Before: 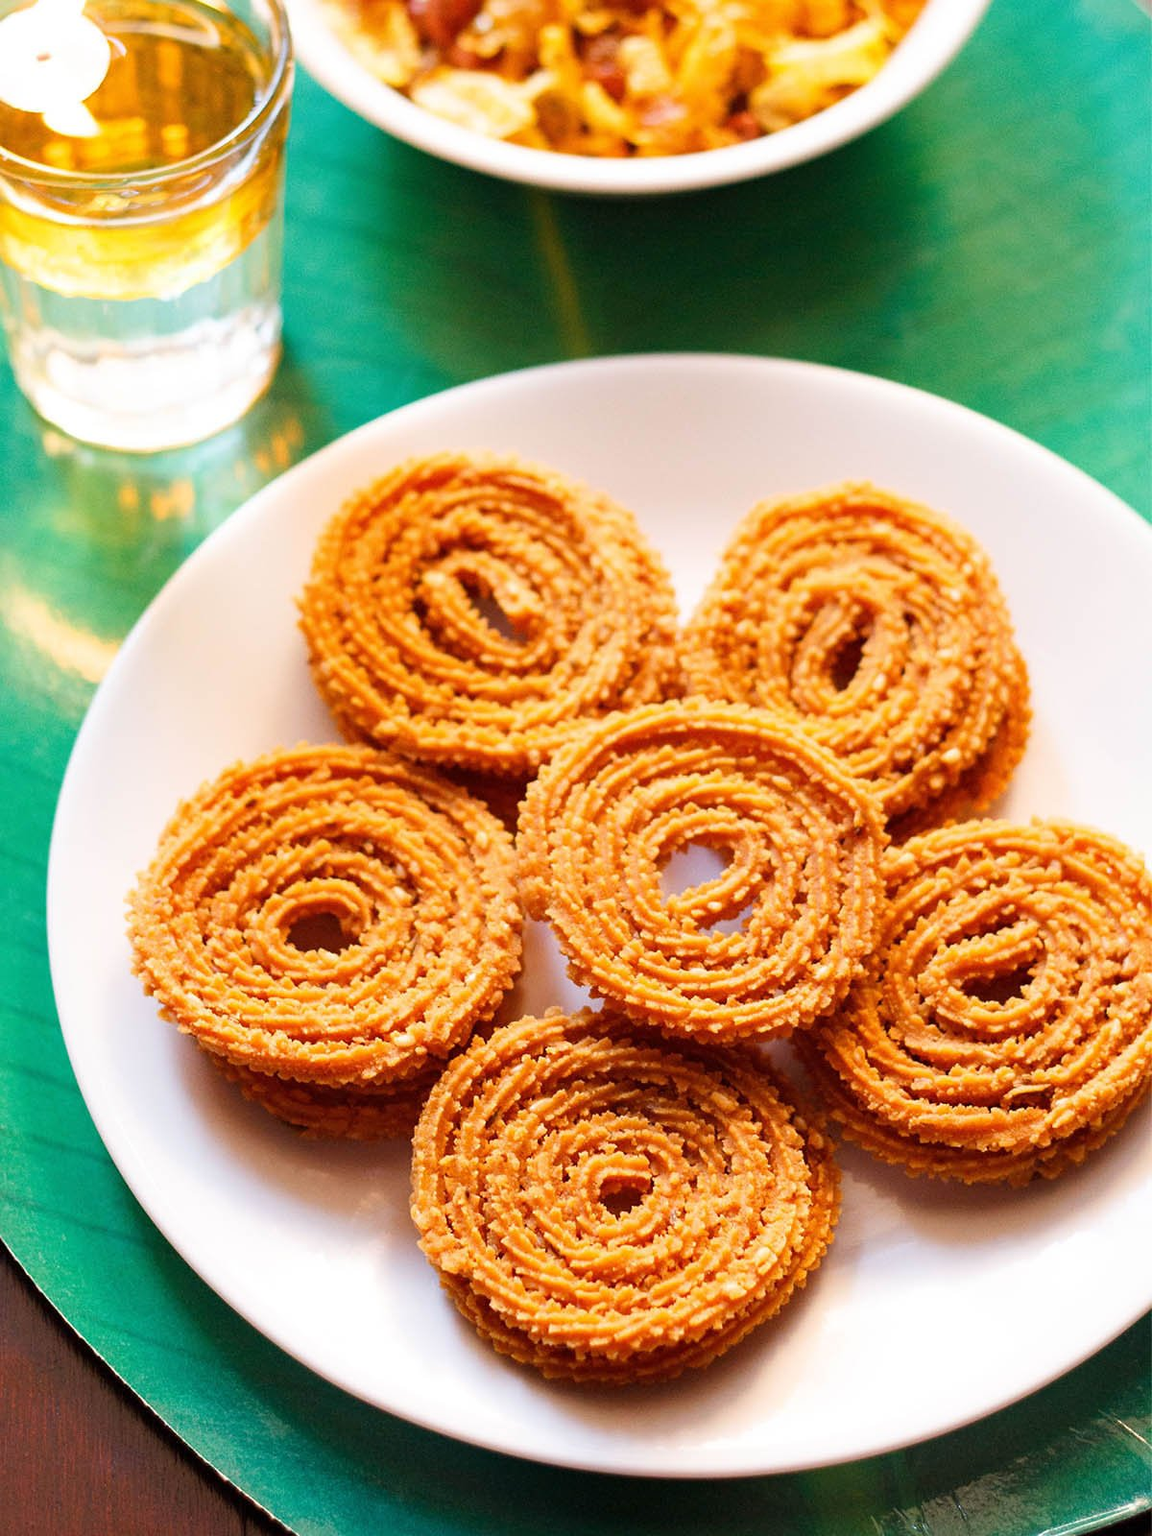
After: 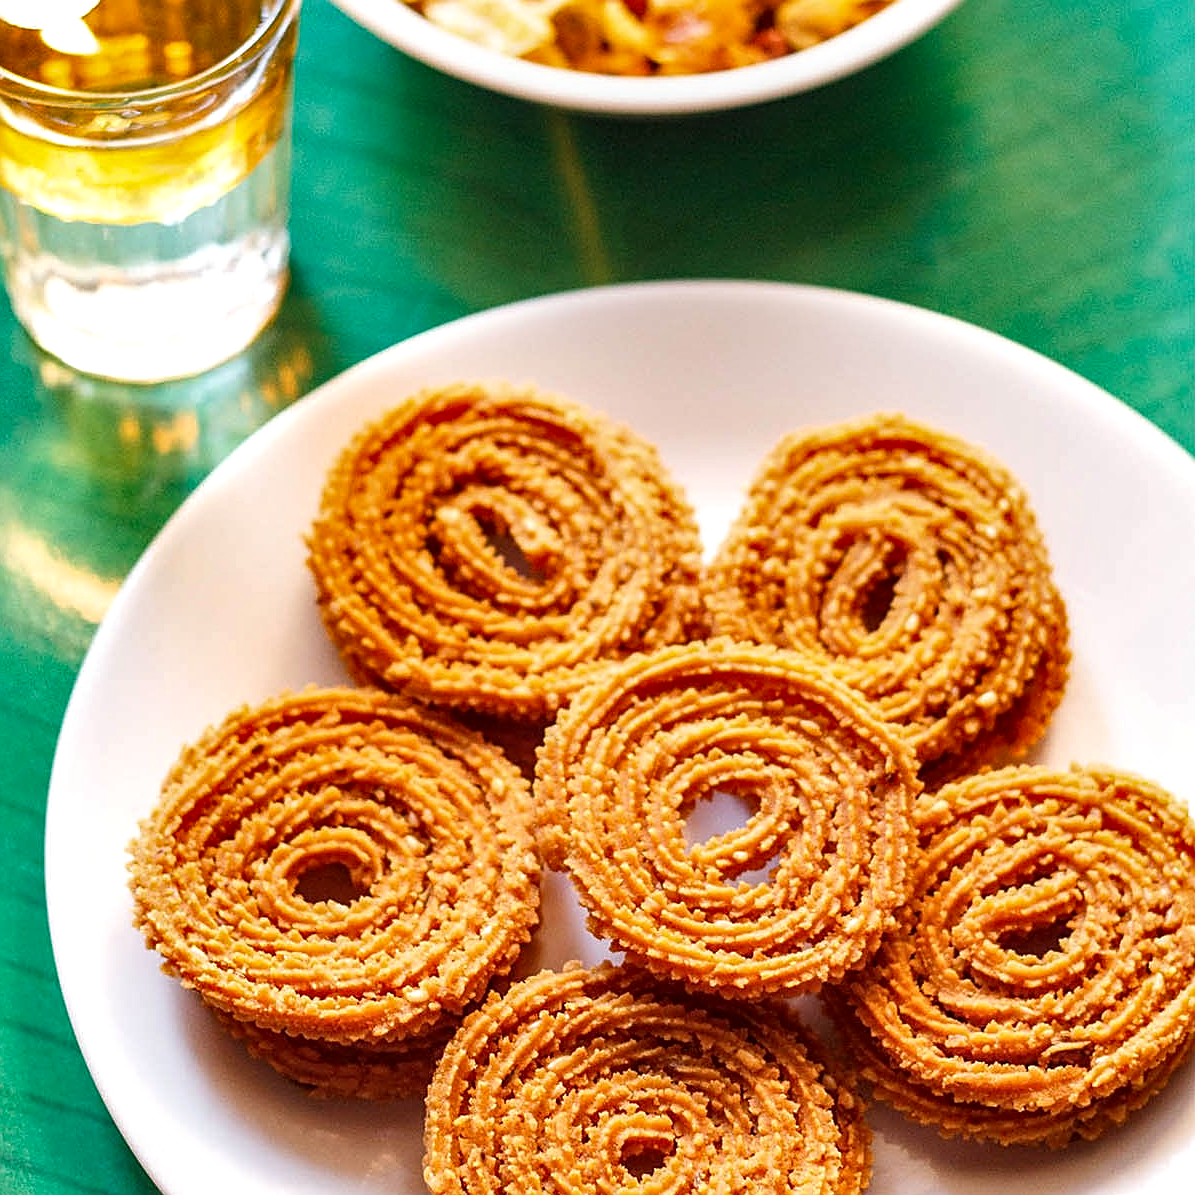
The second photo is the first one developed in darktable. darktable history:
local contrast: detail 130%
shadows and highlights: shadows 12.12, white point adjustment 1.15, soften with gaussian
crop: left 0.373%, top 5.529%, bottom 19.748%
sharpen: on, module defaults
